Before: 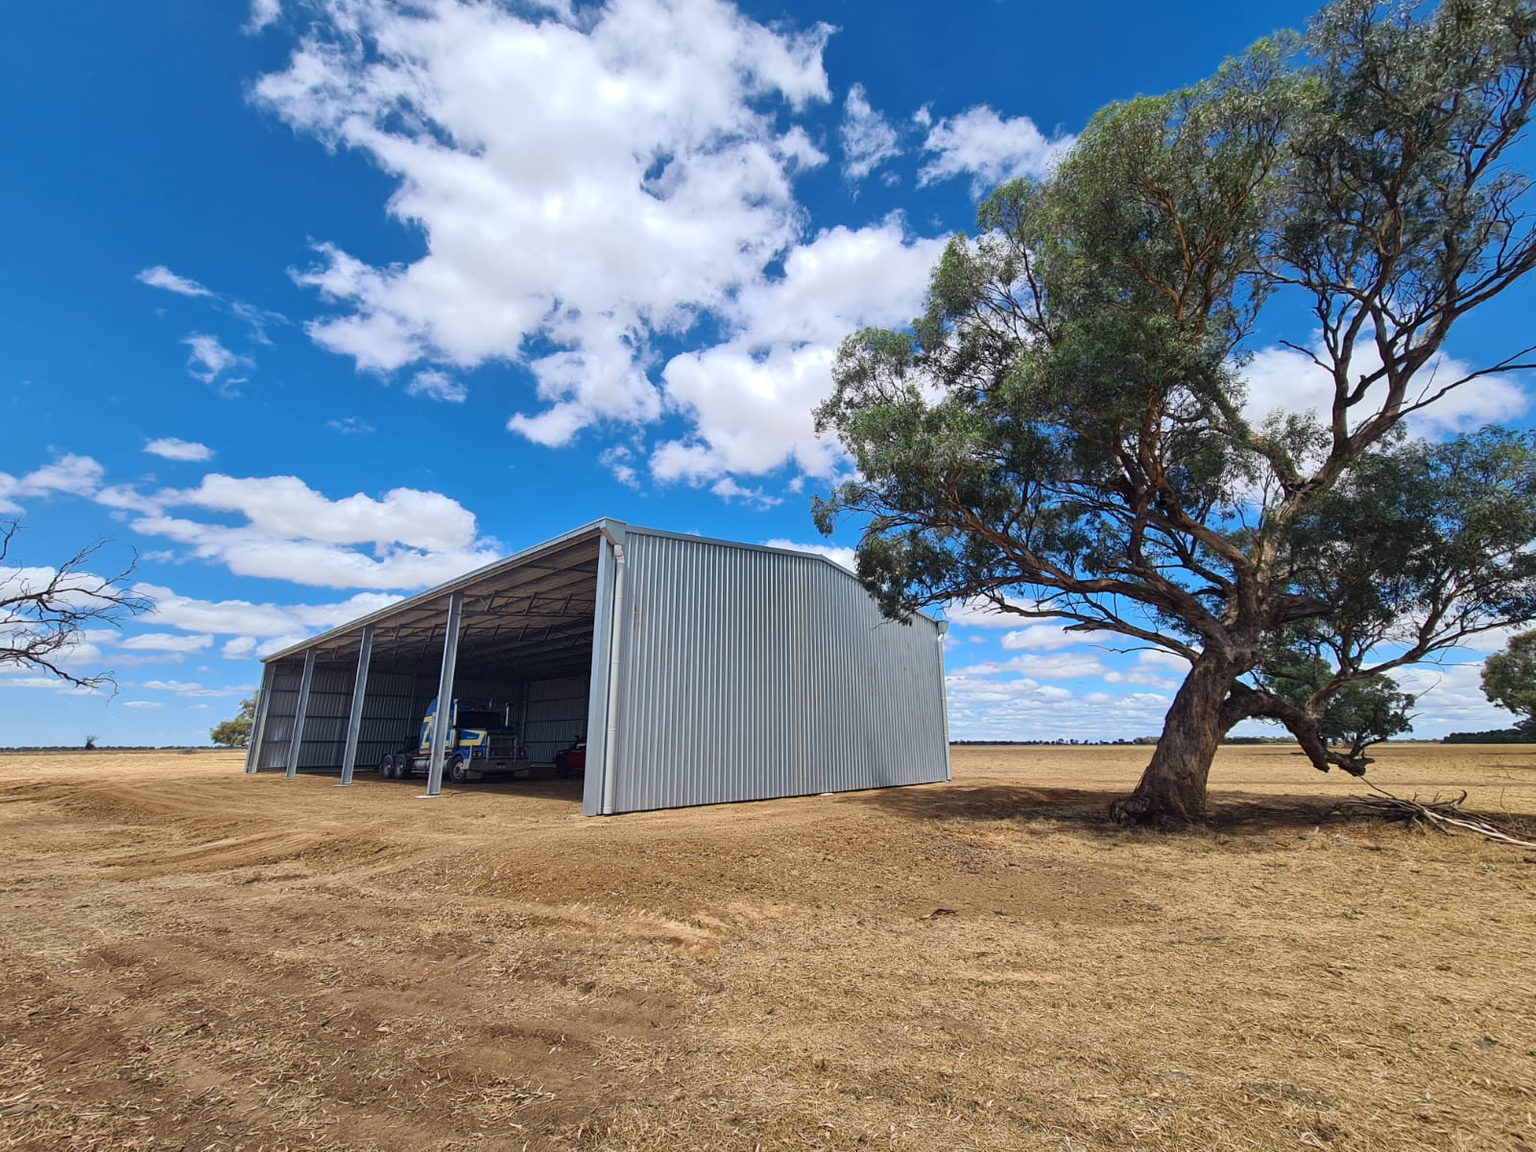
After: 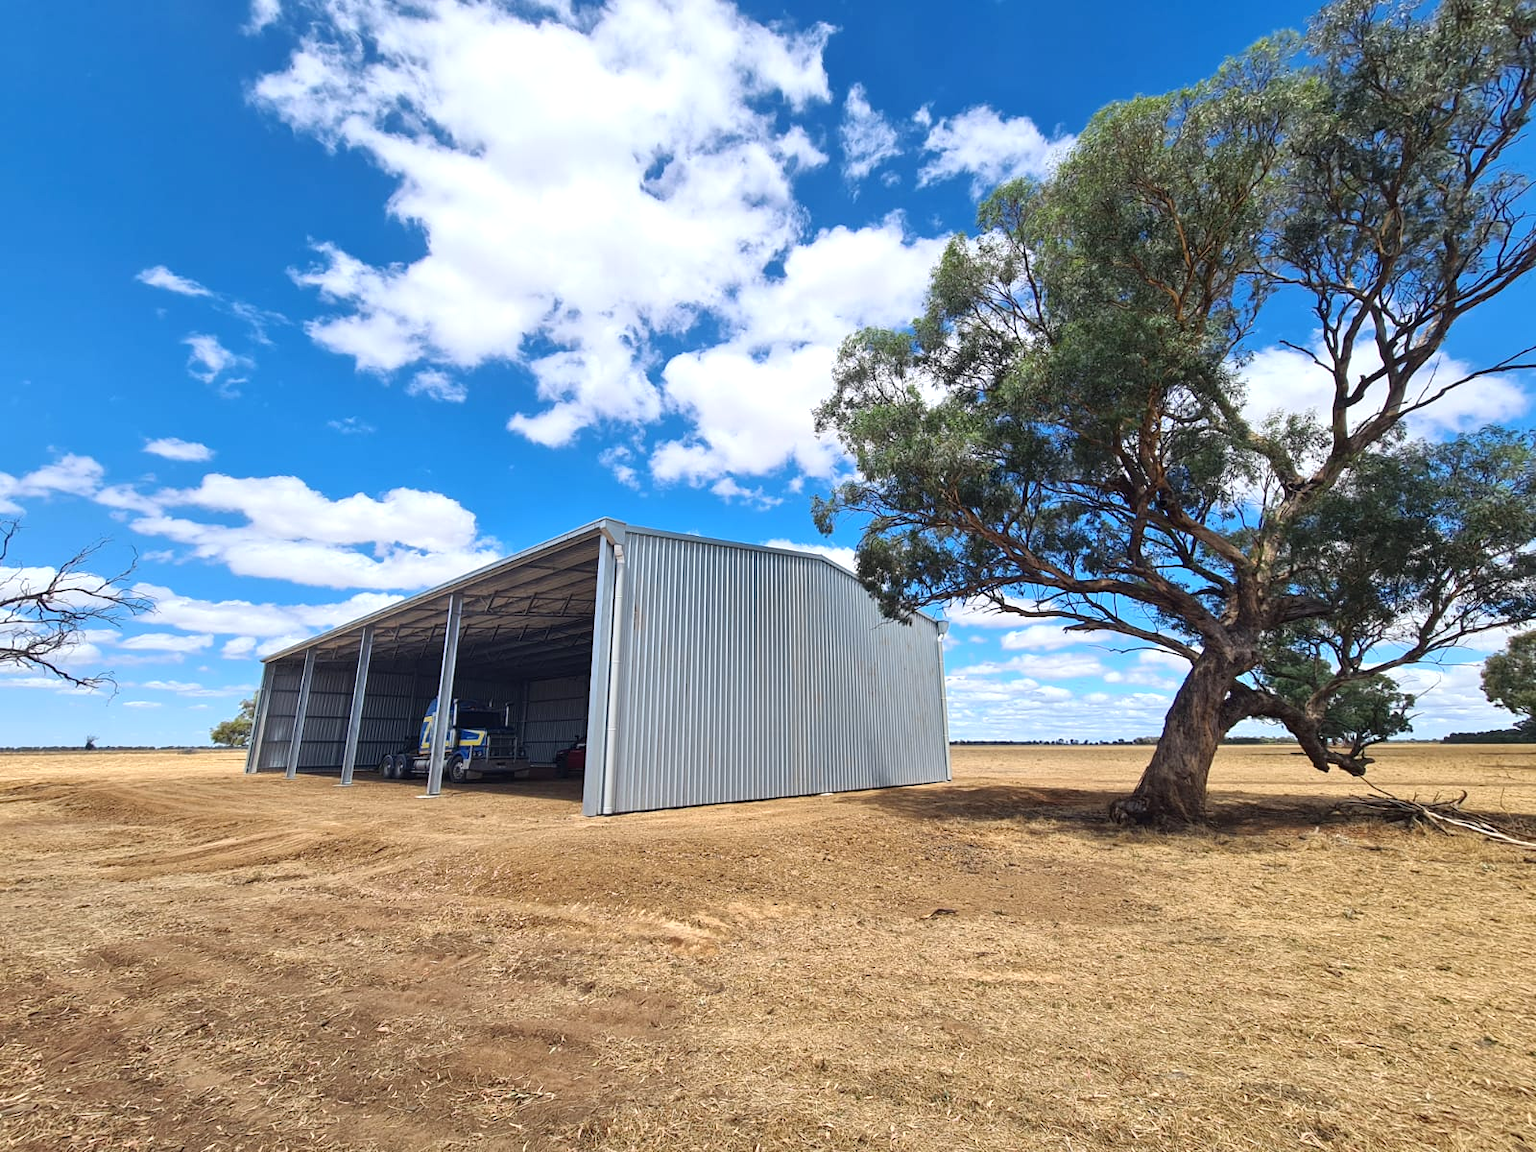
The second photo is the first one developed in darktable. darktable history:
exposure: exposure 0.403 EV, compensate highlight preservation false
tone equalizer: on, module defaults
